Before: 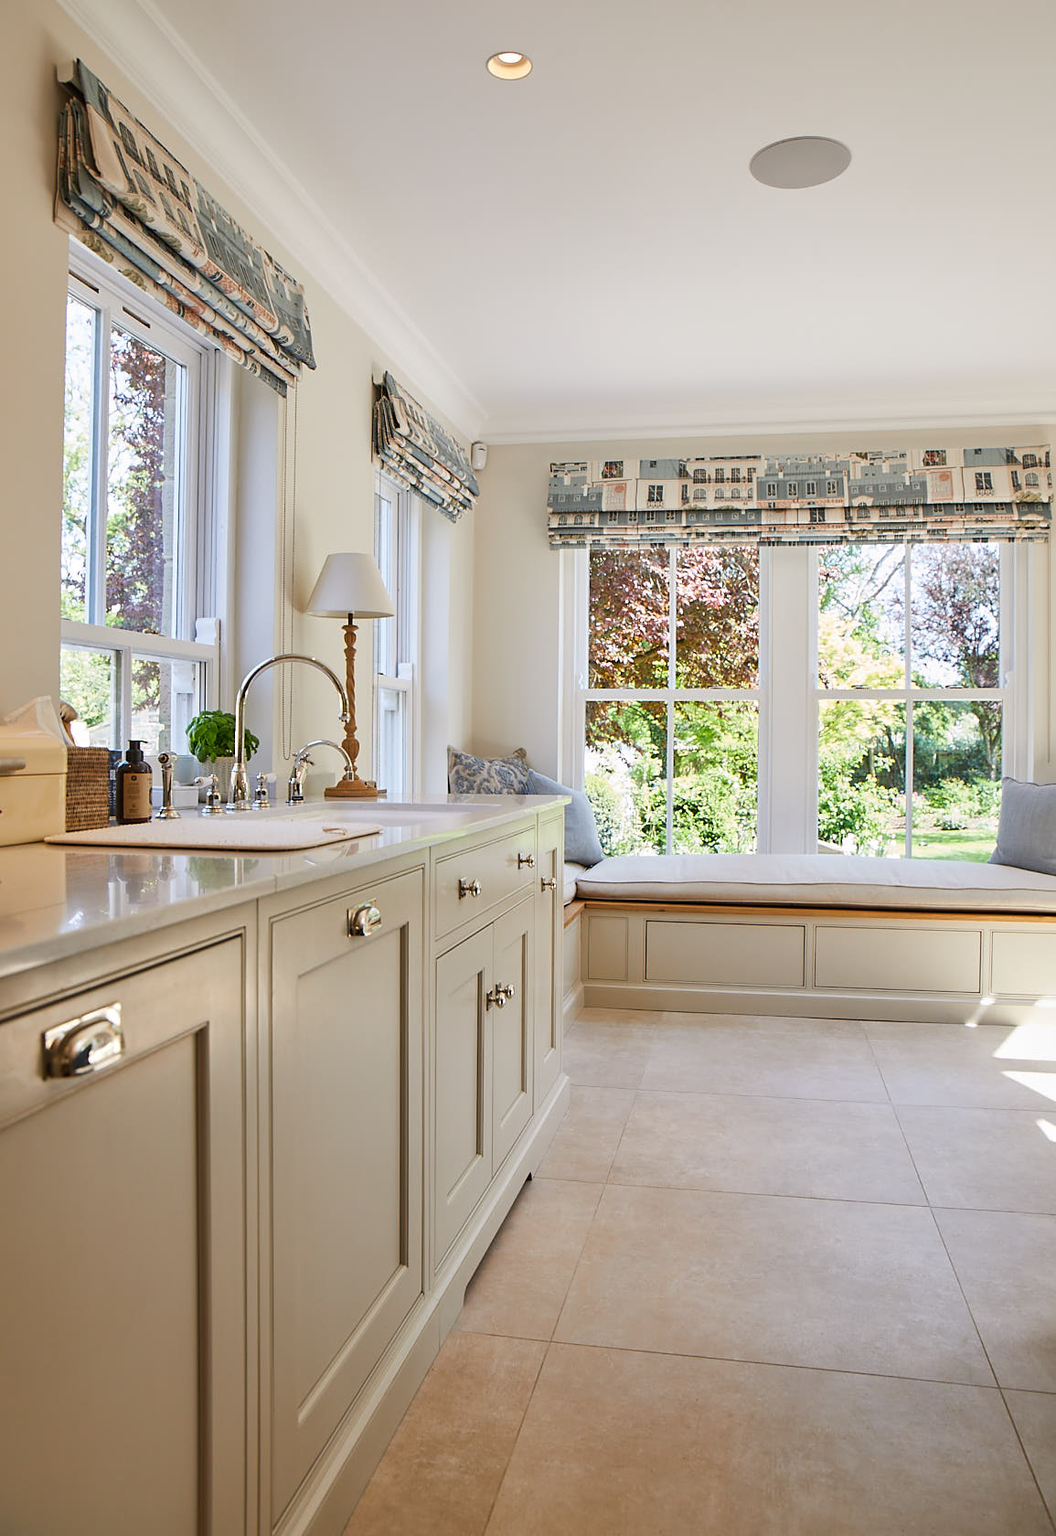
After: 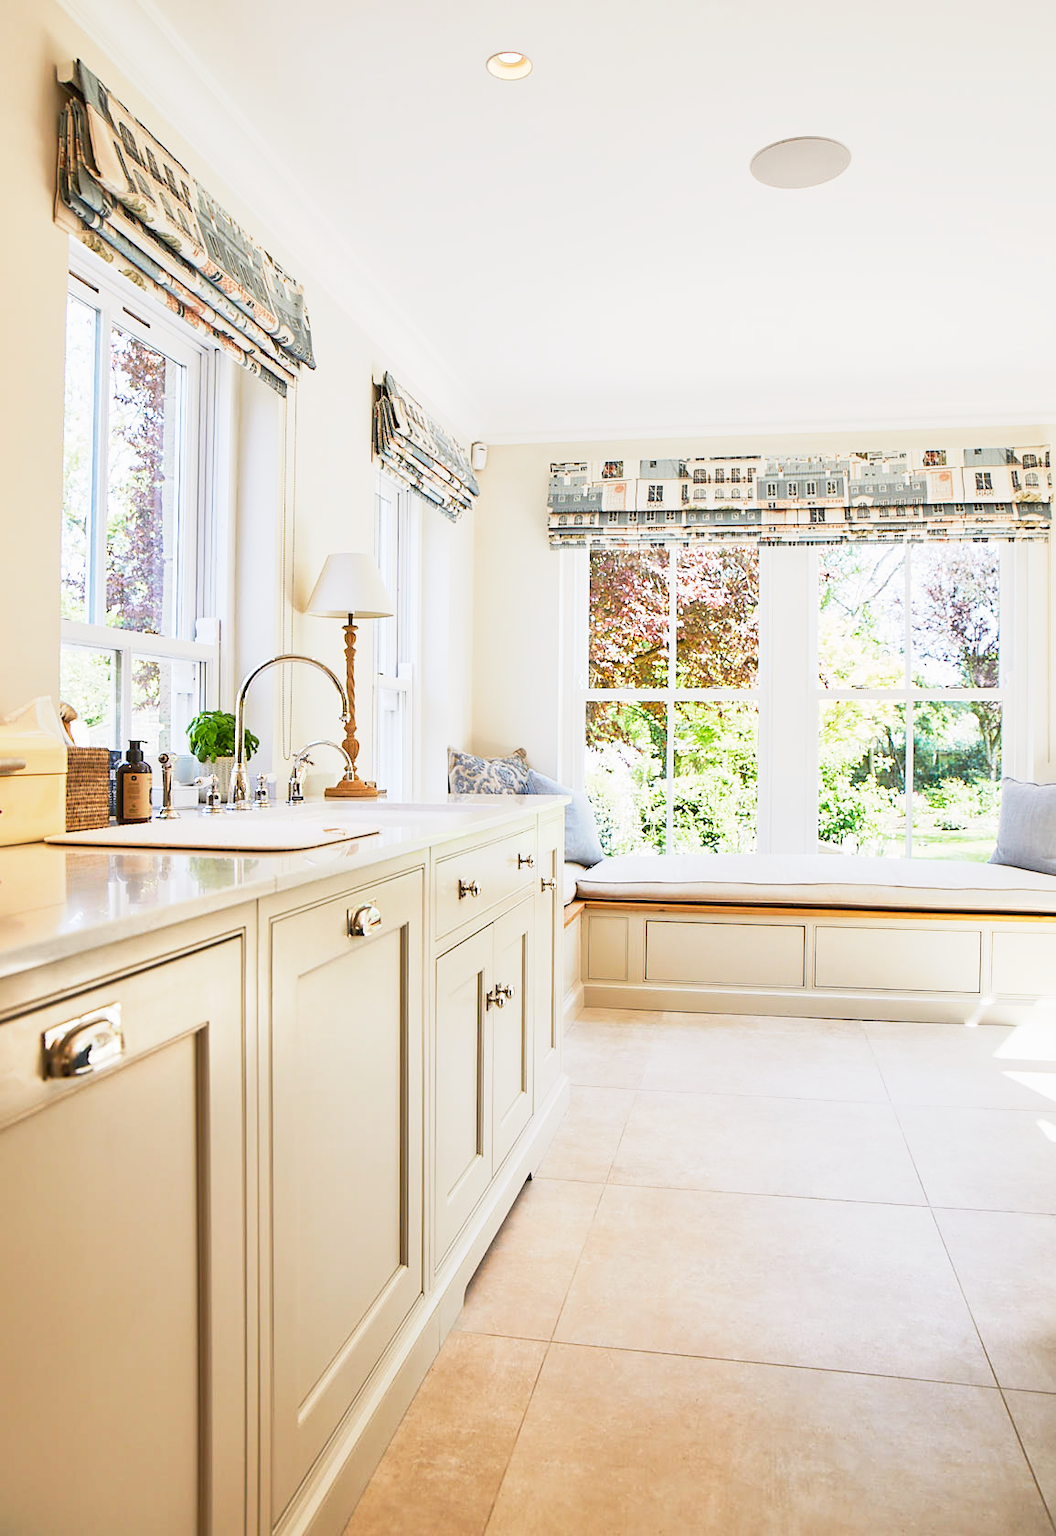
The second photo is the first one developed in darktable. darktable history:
exposure: exposure 0.6 EV, compensate highlight preservation false
contrast brightness saturation: contrast 0.04, saturation 0.07
base curve: curves: ch0 [(0, 0) (0.088, 0.125) (0.176, 0.251) (0.354, 0.501) (0.613, 0.749) (1, 0.877)], preserve colors none
